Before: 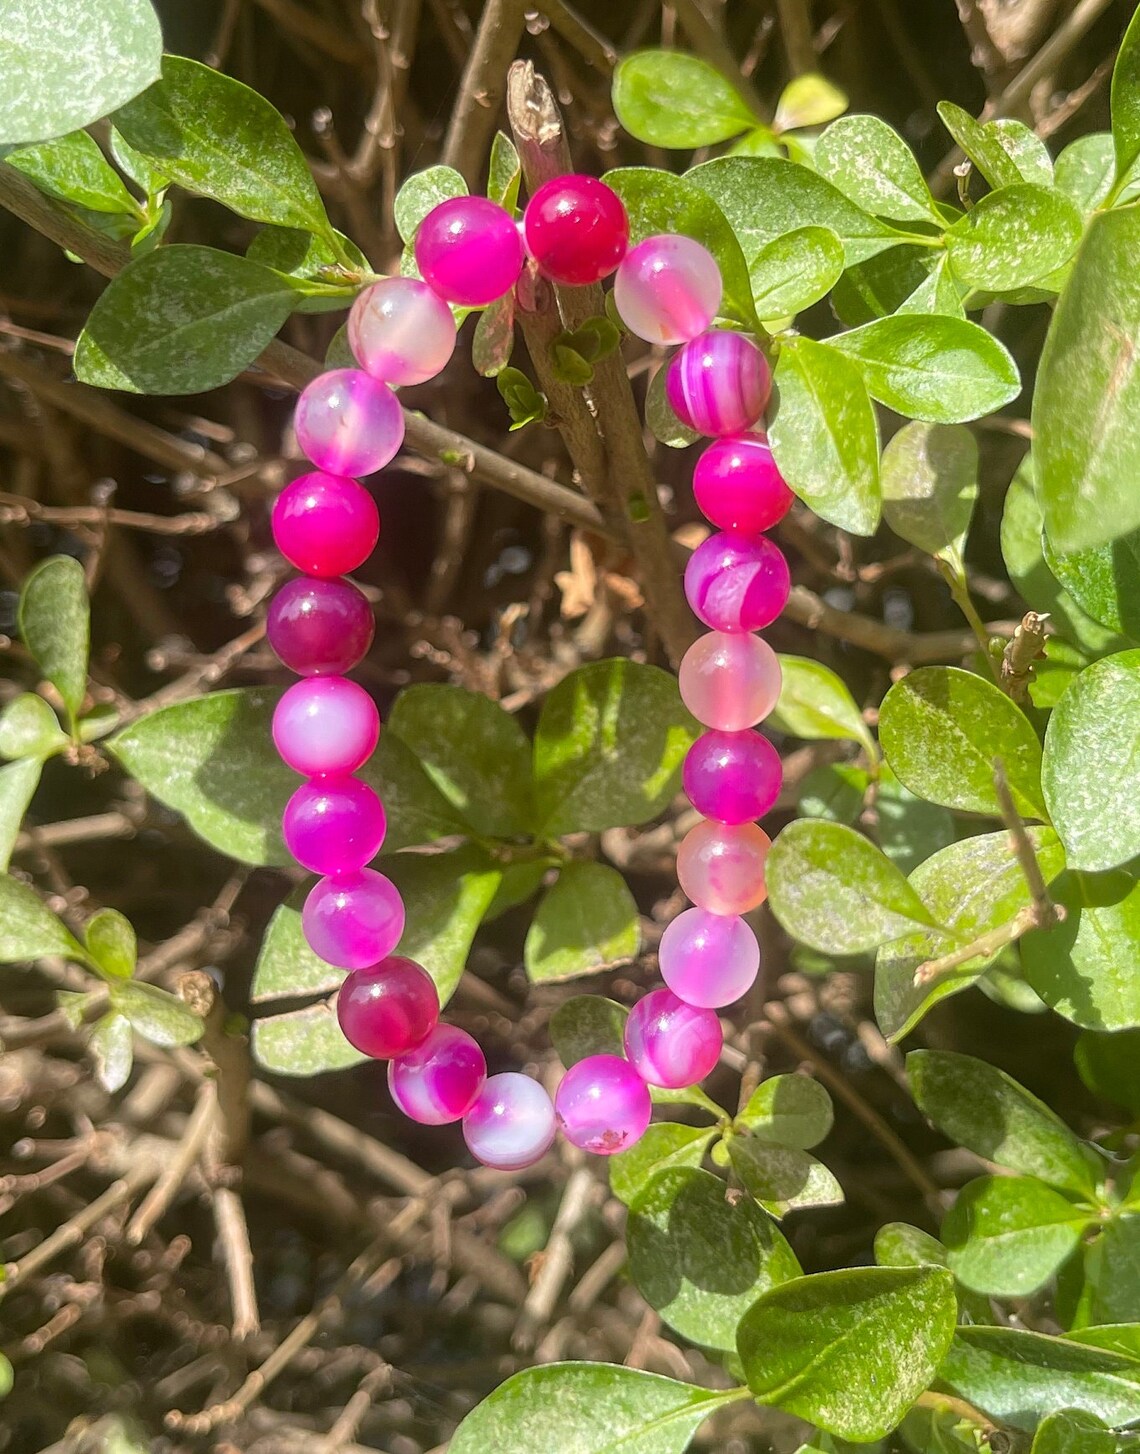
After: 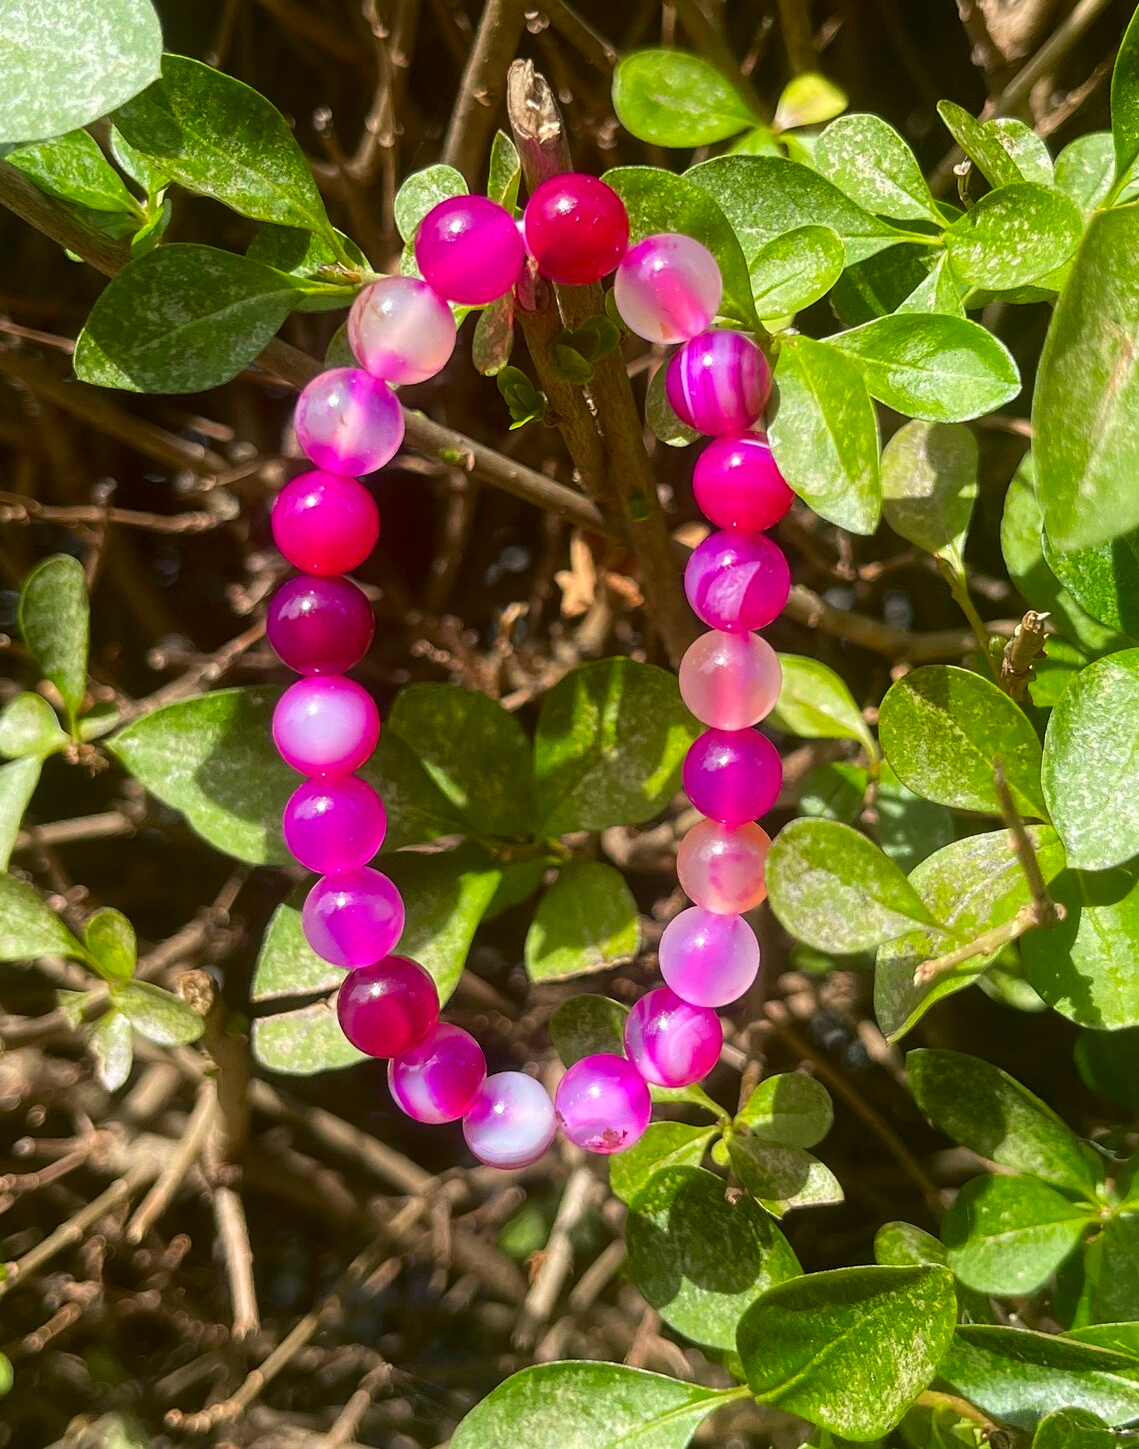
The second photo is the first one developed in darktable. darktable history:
crop: top 0.113%, bottom 0.191%
contrast brightness saturation: contrast 0.115, brightness -0.124, saturation 0.203
